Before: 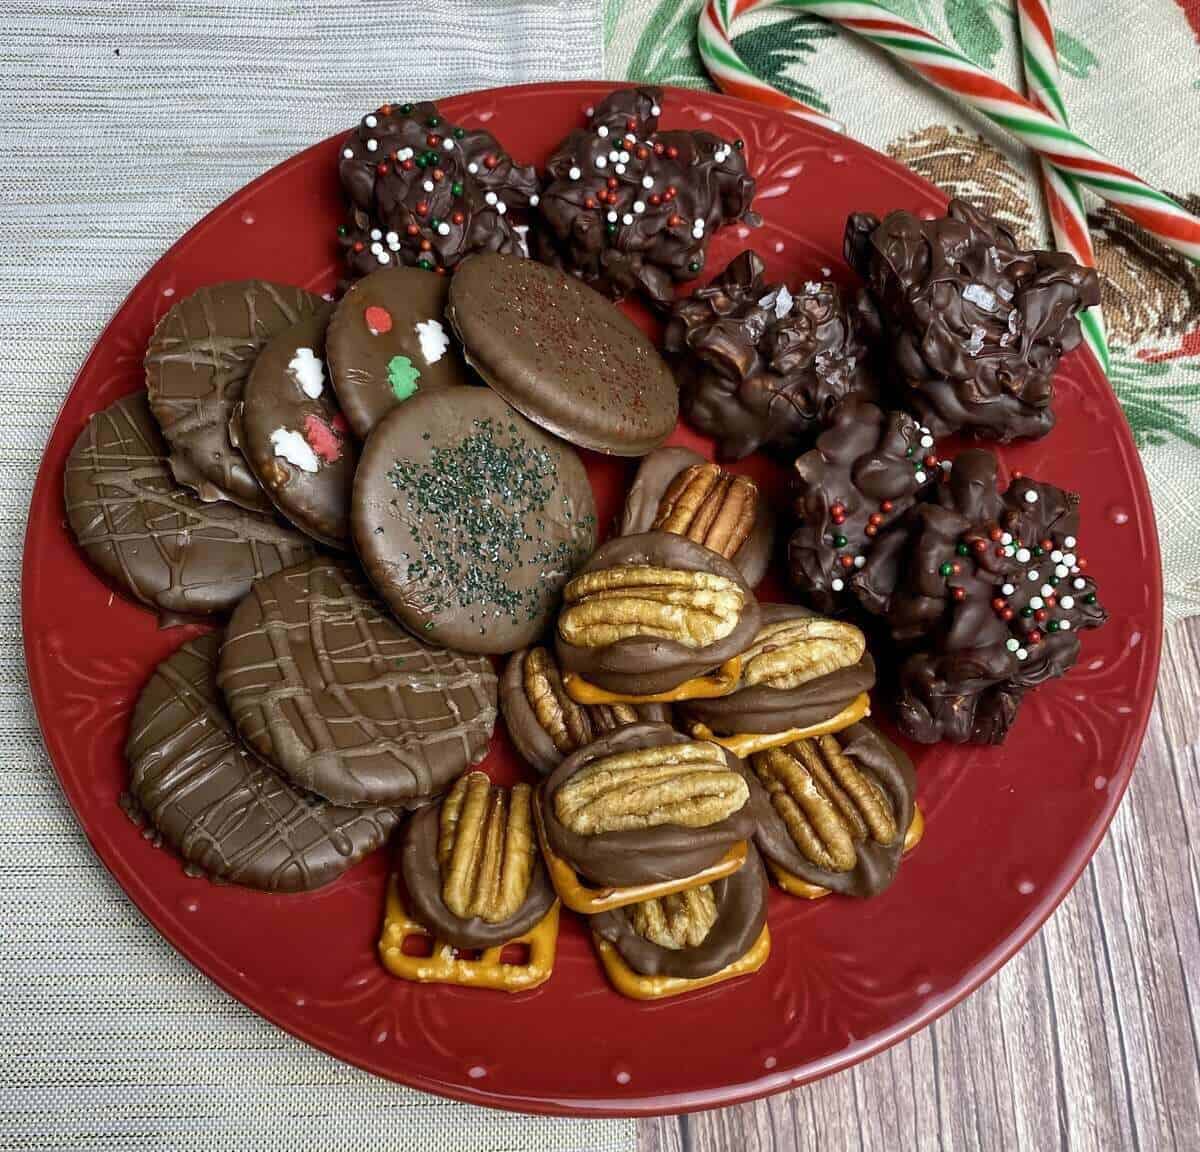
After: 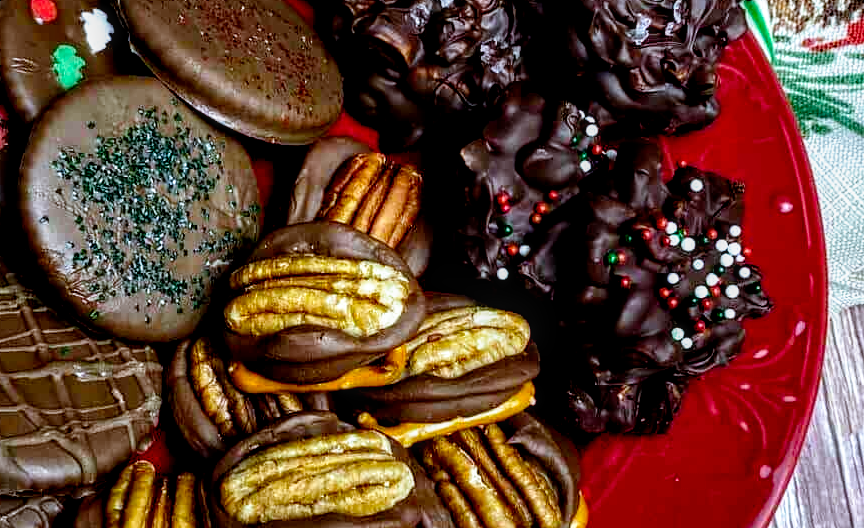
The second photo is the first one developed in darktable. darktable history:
crop and rotate: left 27.938%, top 27.046%, bottom 27.046%
color zones: curves: ch1 [(0, 0.513) (0.143, 0.524) (0.286, 0.511) (0.429, 0.506) (0.571, 0.503) (0.714, 0.503) (0.857, 0.508) (1, 0.513)]
local contrast: on, module defaults
white balance: red 0.924, blue 1.095
filmic rgb: black relative exposure -5.5 EV, white relative exposure 2.5 EV, threshold 3 EV, target black luminance 0%, hardness 4.51, latitude 67.35%, contrast 1.453, shadows ↔ highlights balance -3.52%, preserve chrominance no, color science v4 (2020), contrast in shadows soft, enable highlight reconstruction true
